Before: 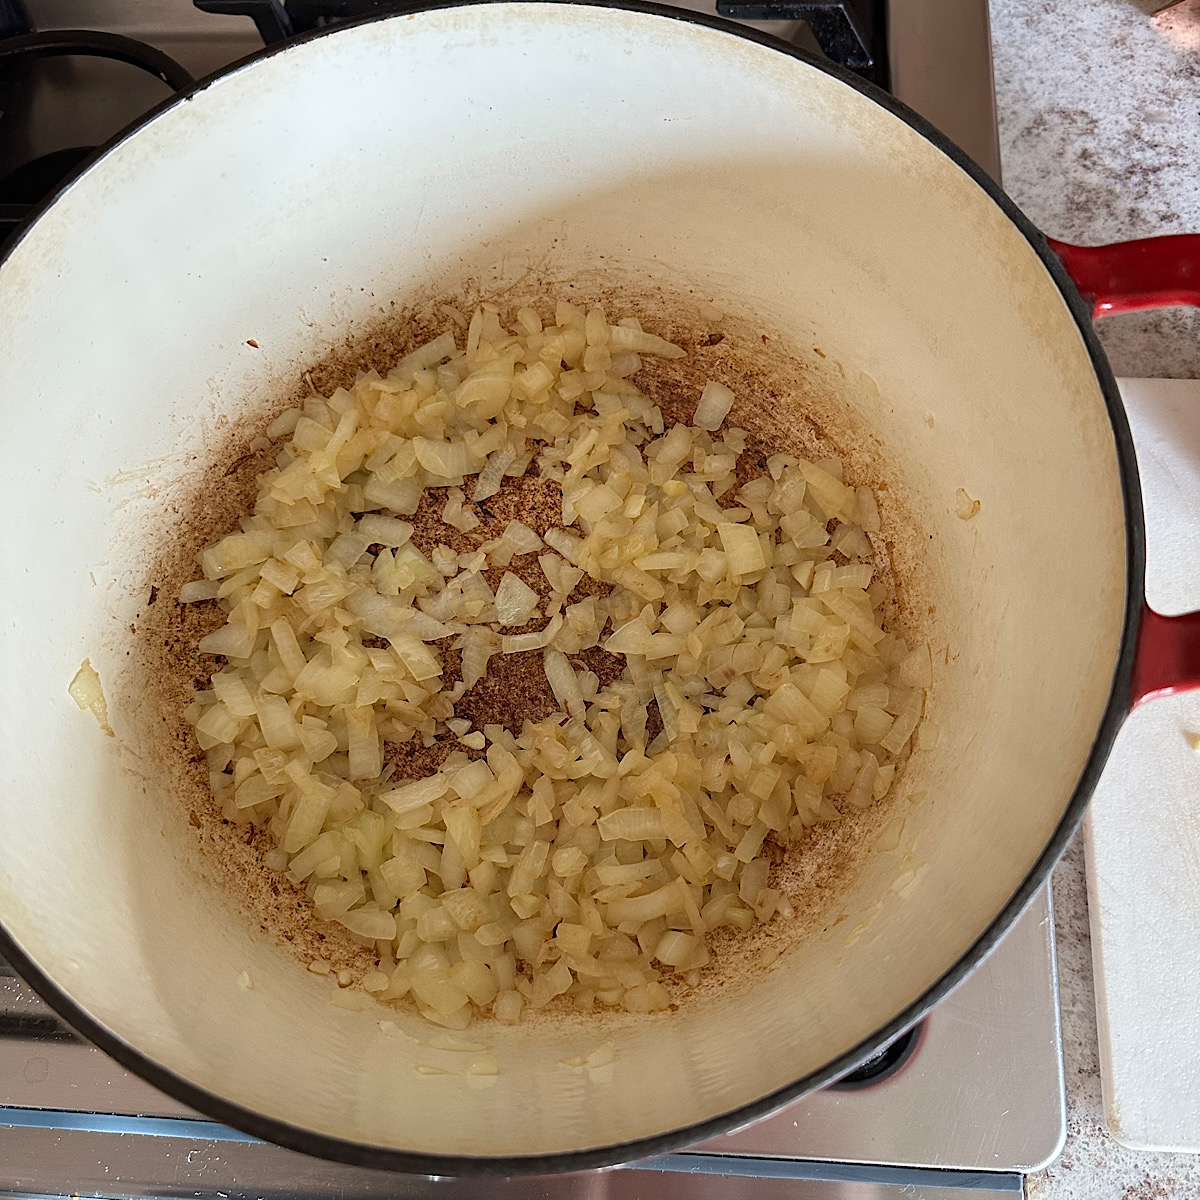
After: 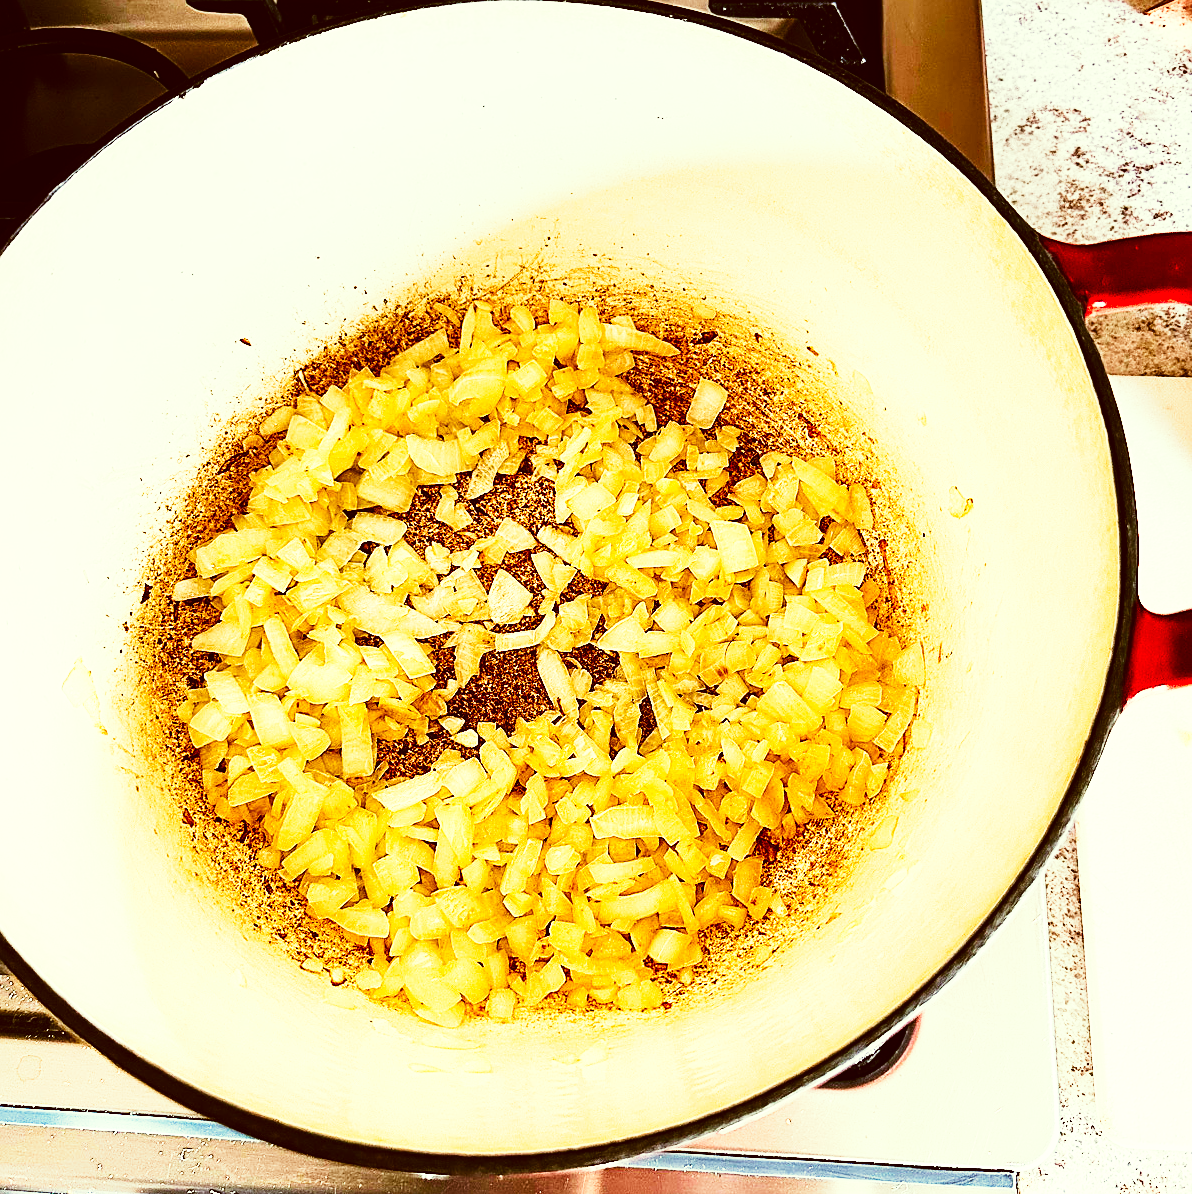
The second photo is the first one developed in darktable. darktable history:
crop and rotate: left 0.614%, top 0.179%, bottom 0.309%
sharpen: on, module defaults
color correction: highlights a* -5.3, highlights b* 9.8, shadows a* 9.8, shadows b* 24.26
tone curve: curves: ch0 [(0, 0) (0.003, 0.001) (0.011, 0.005) (0.025, 0.009) (0.044, 0.014) (0.069, 0.018) (0.1, 0.025) (0.136, 0.029) (0.177, 0.042) (0.224, 0.064) (0.277, 0.107) (0.335, 0.182) (0.399, 0.3) (0.468, 0.462) (0.543, 0.639) (0.623, 0.802) (0.709, 0.916) (0.801, 0.963) (0.898, 0.988) (1, 1)], preserve colors none
graduated density: on, module defaults
exposure: black level correction 0, exposure 1.2 EV, compensate highlight preservation false
